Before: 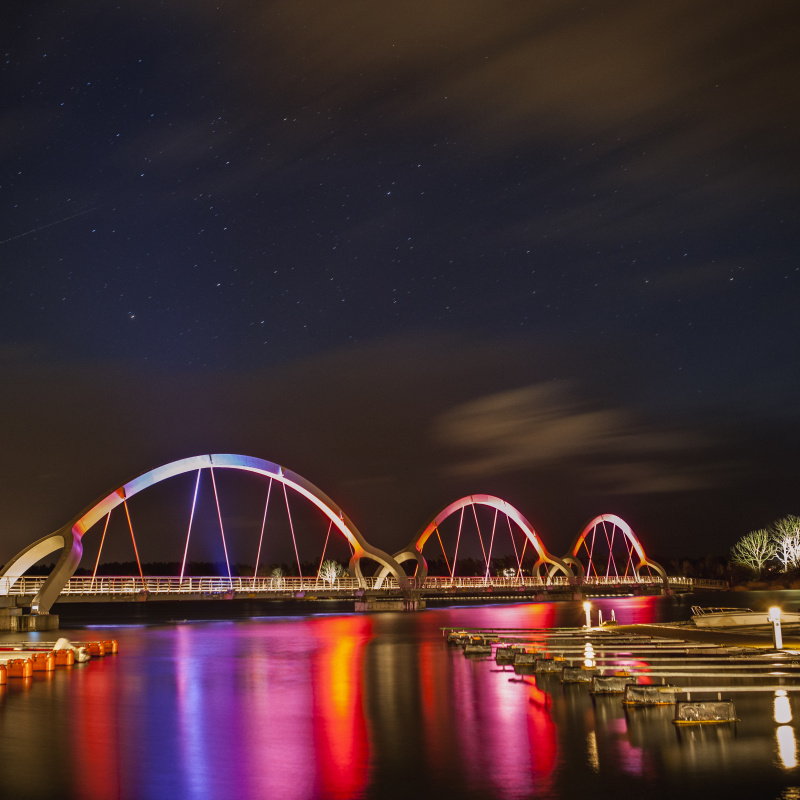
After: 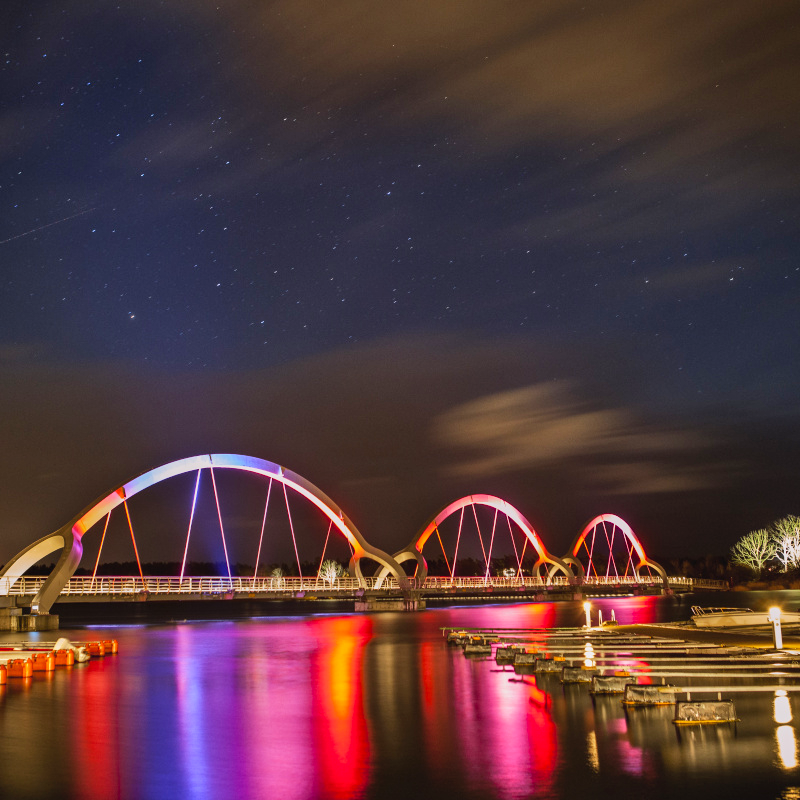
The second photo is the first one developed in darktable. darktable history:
contrast brightness saturation: saturation 0.13
shadows and highlights: shadows color adjustment 97.66%, soften with gaussian
